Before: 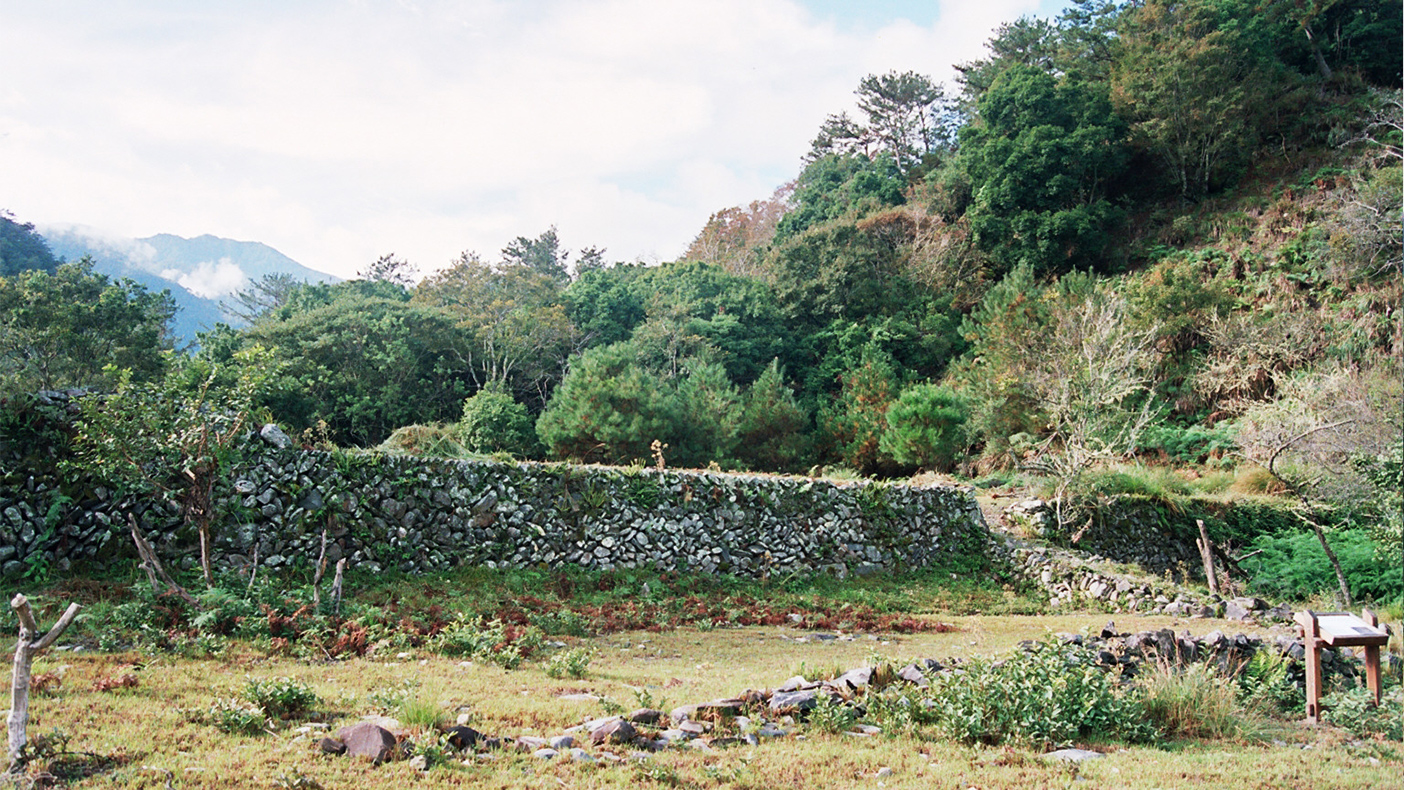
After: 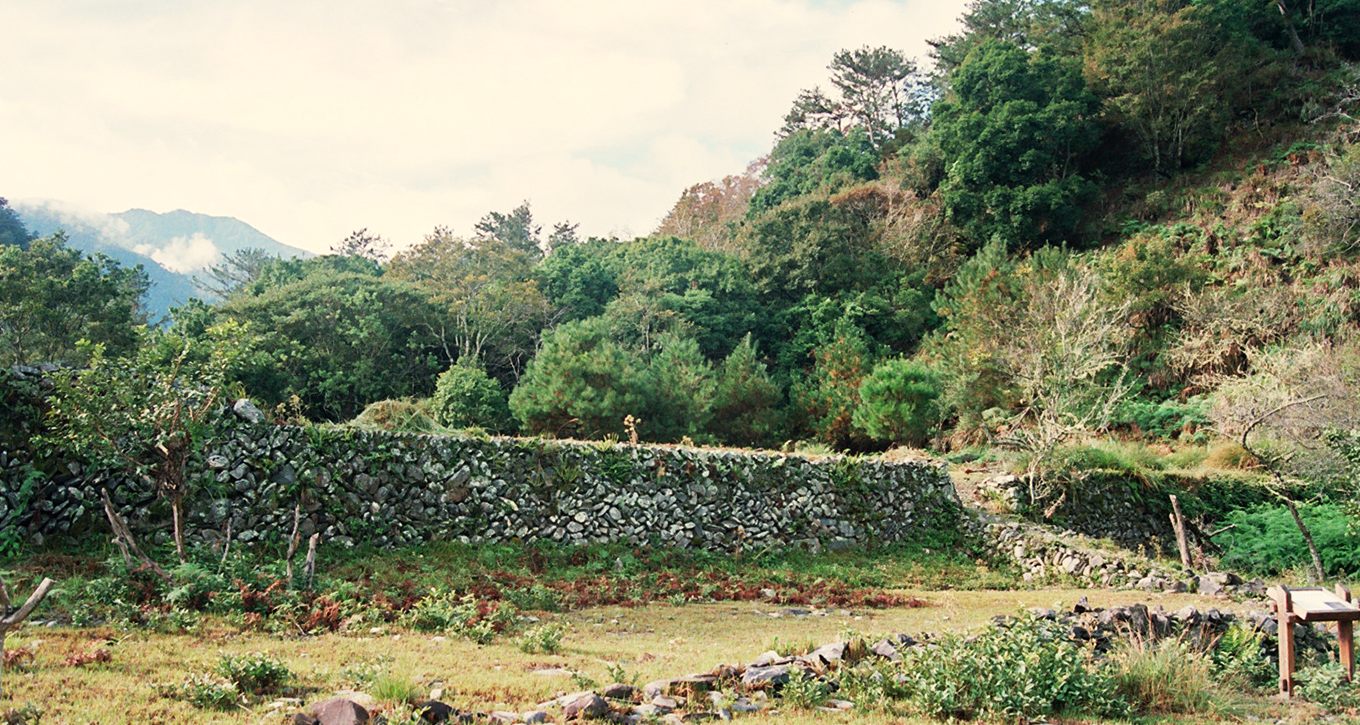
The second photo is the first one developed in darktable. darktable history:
white balance: red 1.029, blue 0.92
crop: left 1.964%, top 3.251%, right 1.122%, bottom 4.933%
